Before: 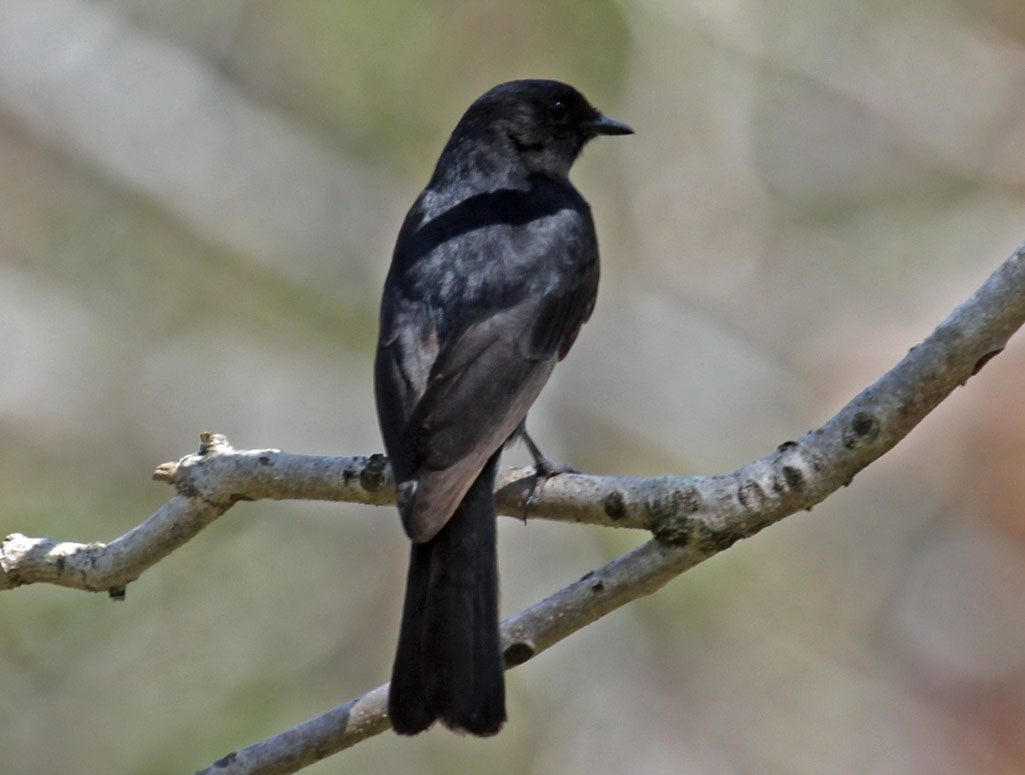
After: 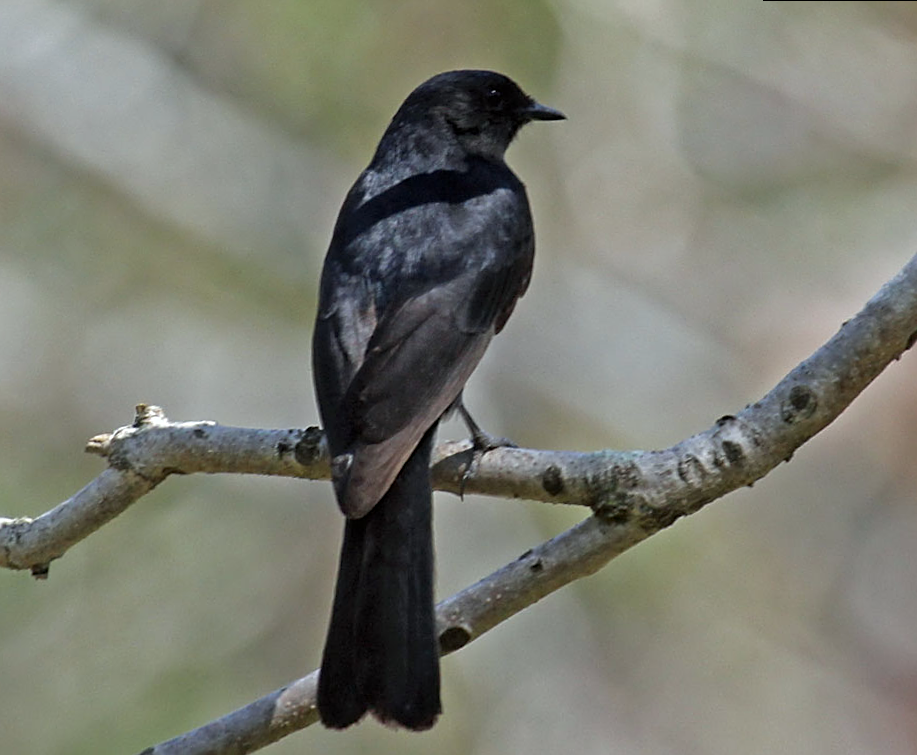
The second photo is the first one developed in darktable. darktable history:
rotate and perspective: rotation 0.215°, lens shift (vertical) -0.139, crop left 0.069, crop right 0.939, crop top 0.002, crop bottom 0.996
crop and rotate: left 2.536%, right 1.107%, bottom 2.246%
white balance: red 0.978, blue 0.999
sharpen: on, module defaults
